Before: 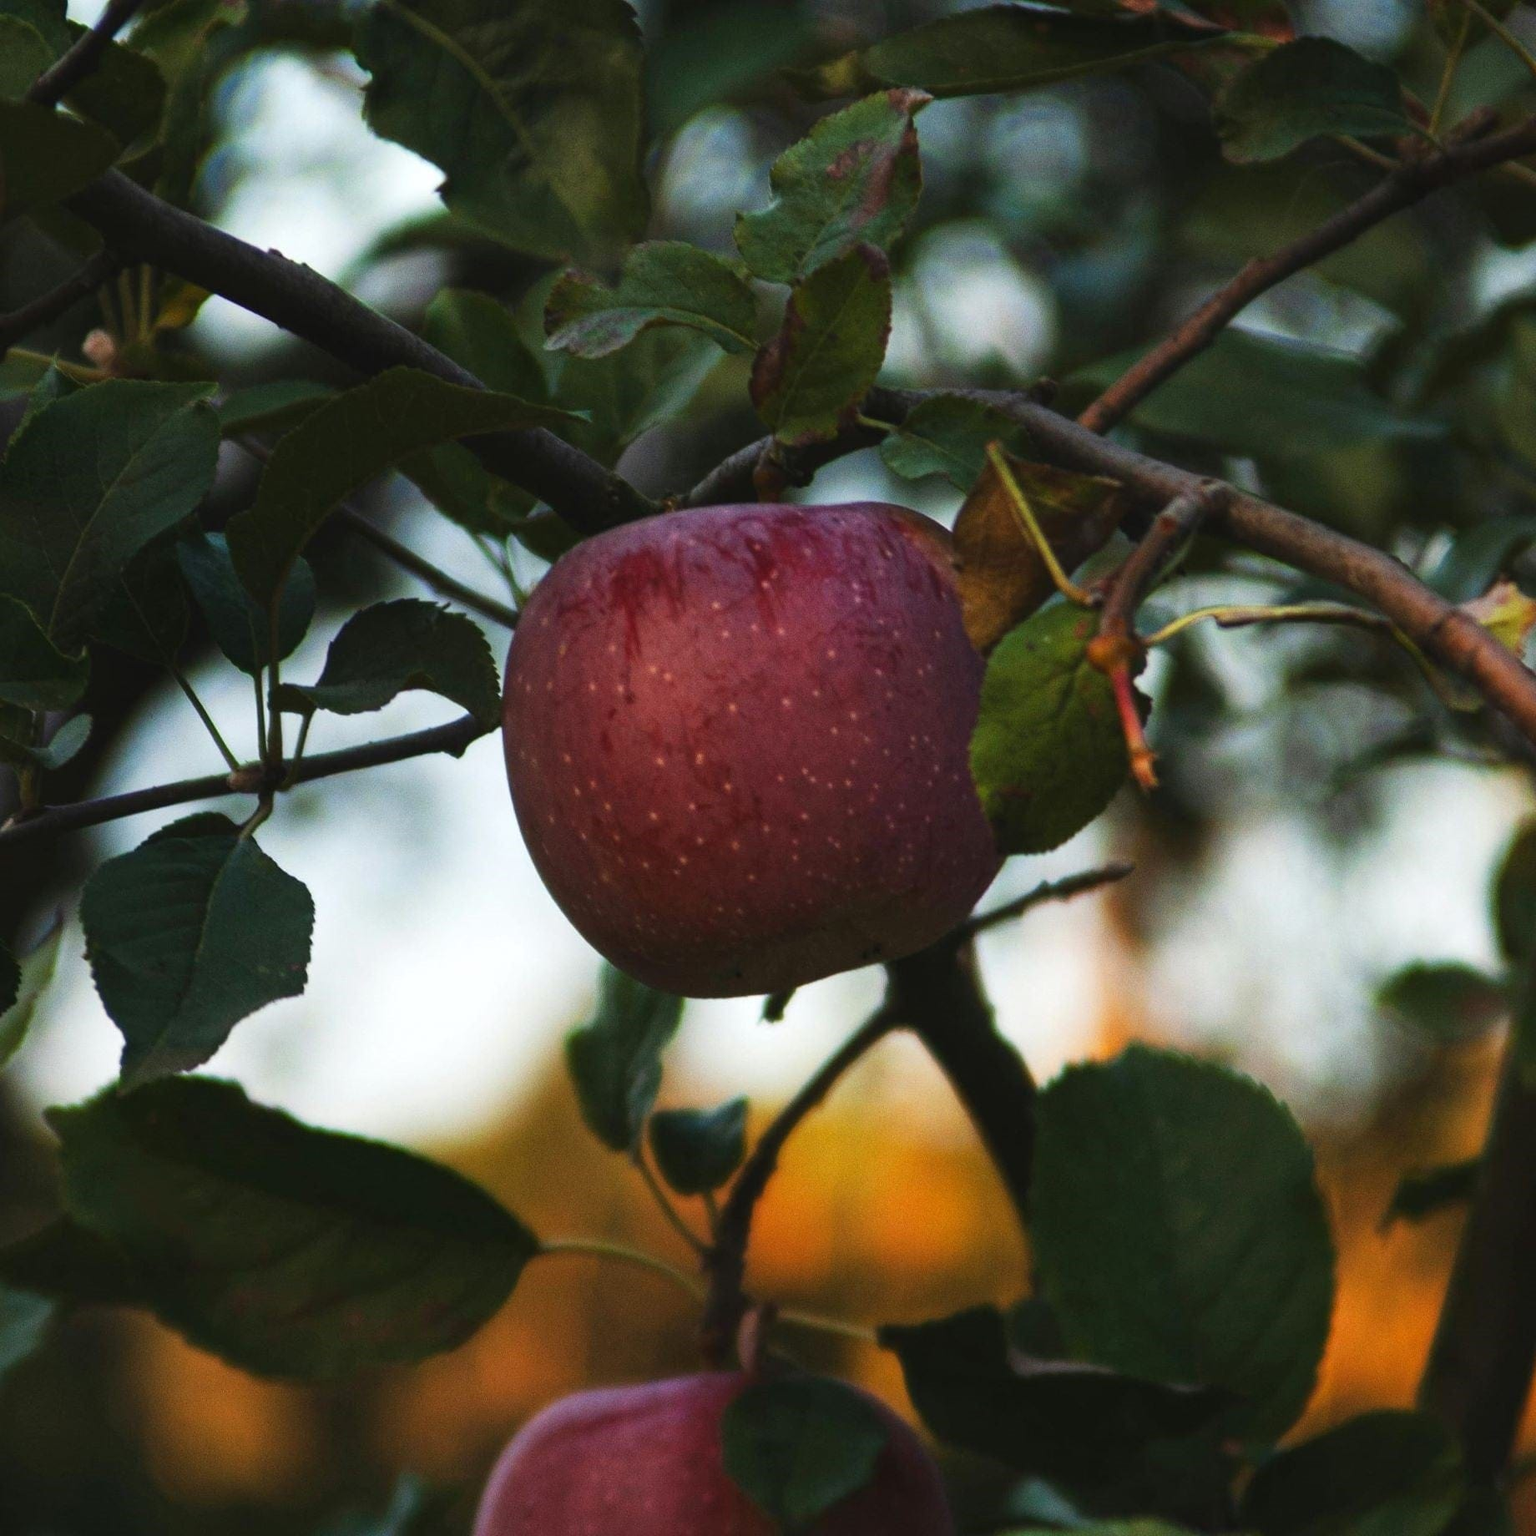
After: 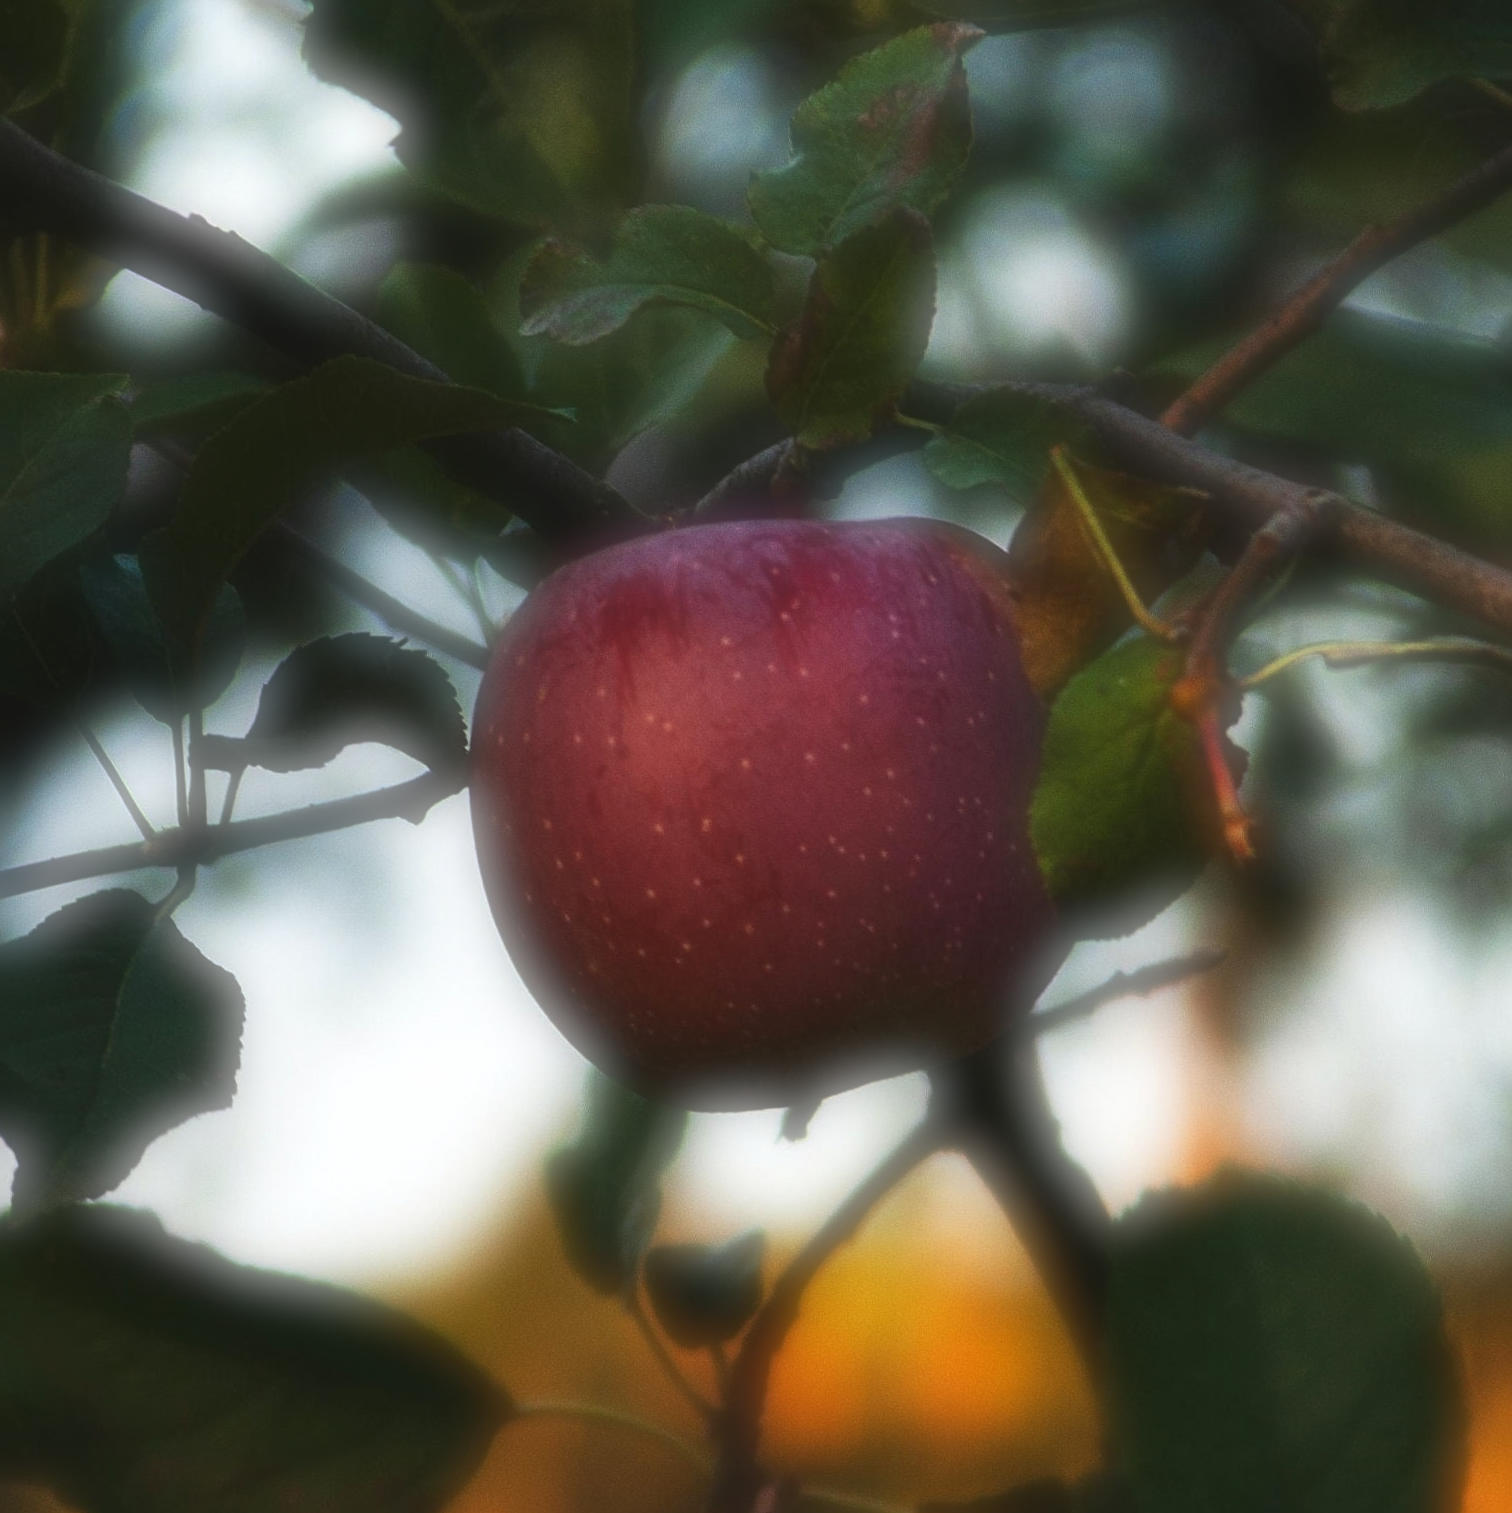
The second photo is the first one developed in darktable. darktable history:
crop and rotate: left 7.196%, top 4.574%, right 10.605%, bottom 13.178%
soften: on, module defaults
sharpen: radius 2.167, amount 0.381, threshold 0
